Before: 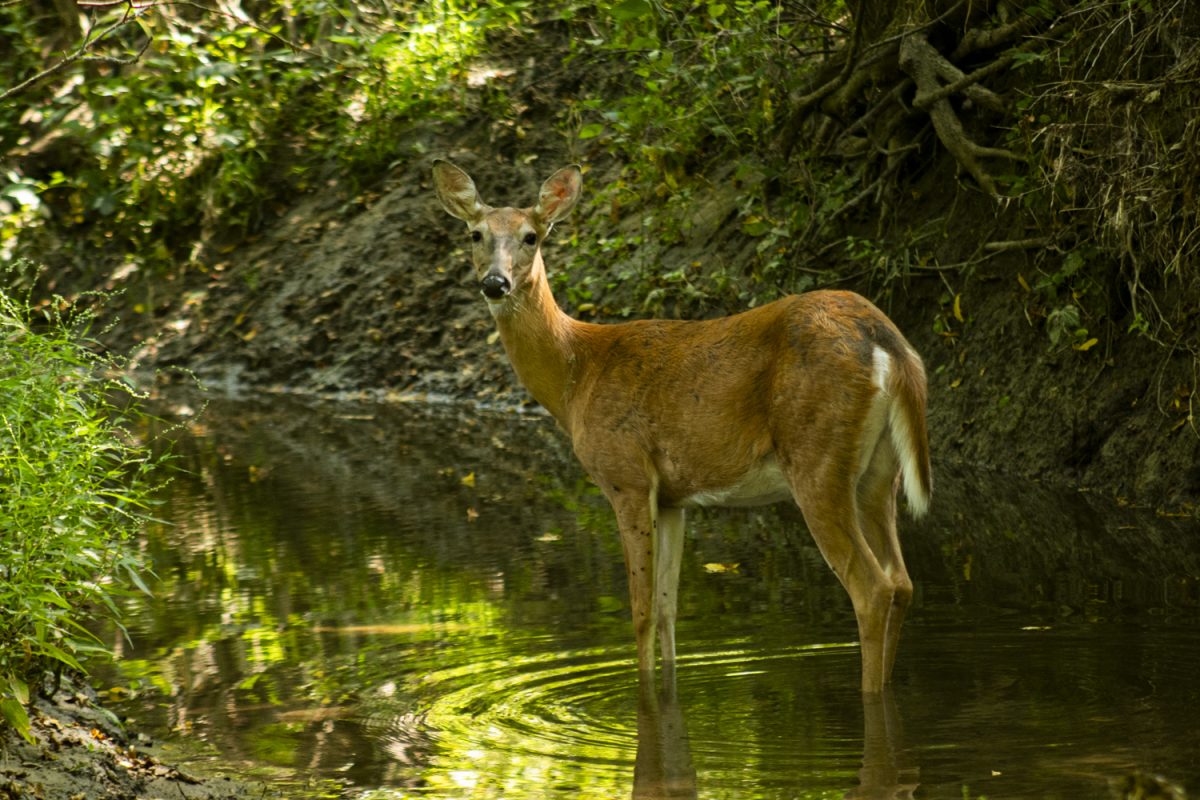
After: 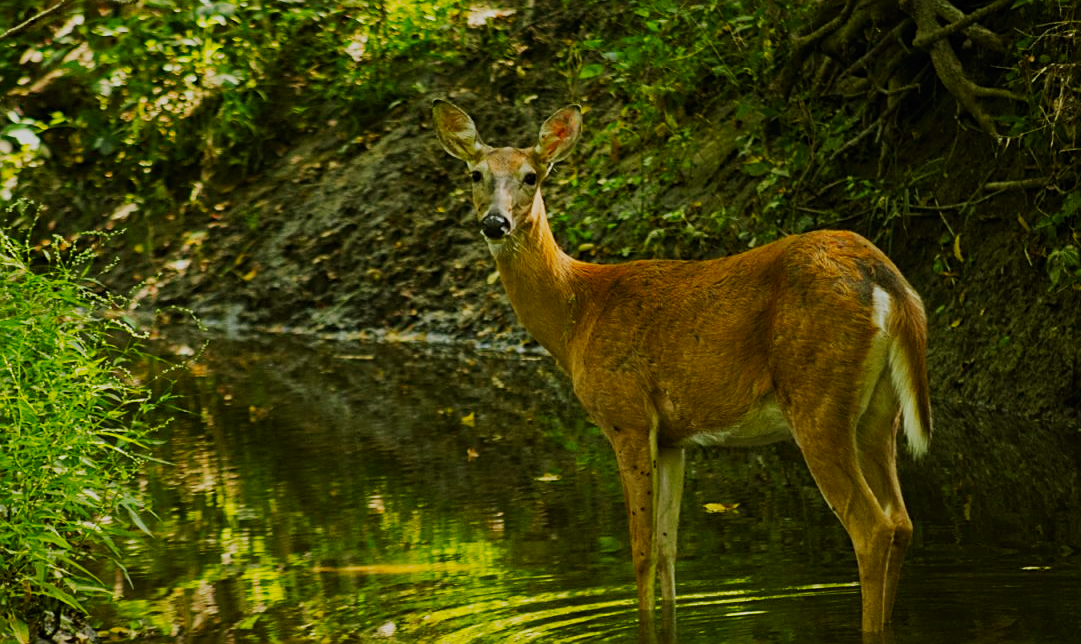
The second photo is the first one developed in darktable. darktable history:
sharpen: on, module defaults
crop: top 7.512%, right 9.865%, bottom 11.933%
color balance rgb: perceptual saturation grading › global saturation 3.351%, contrast -29.554%
tone curve: curves: ch0 [(0, 0) (0.003, 0.007) (0.011, 0.008) (0.025, 0.007) (0.044, 0.009) (0.069, 0.012) (0.1, 0.02) (0.136, 0.035) (0.177, 0.06) (0.224, 0.104) (0.277, 0.16) (0.335, 0.228) (0.399, 0.308) (0.468, 0.418) (0.543, 0.525) (0.623, 0.635) (0.709, 0.723) (0.801, 0.802) (0.898, 0.889) (1, 1)], preserve colors none
